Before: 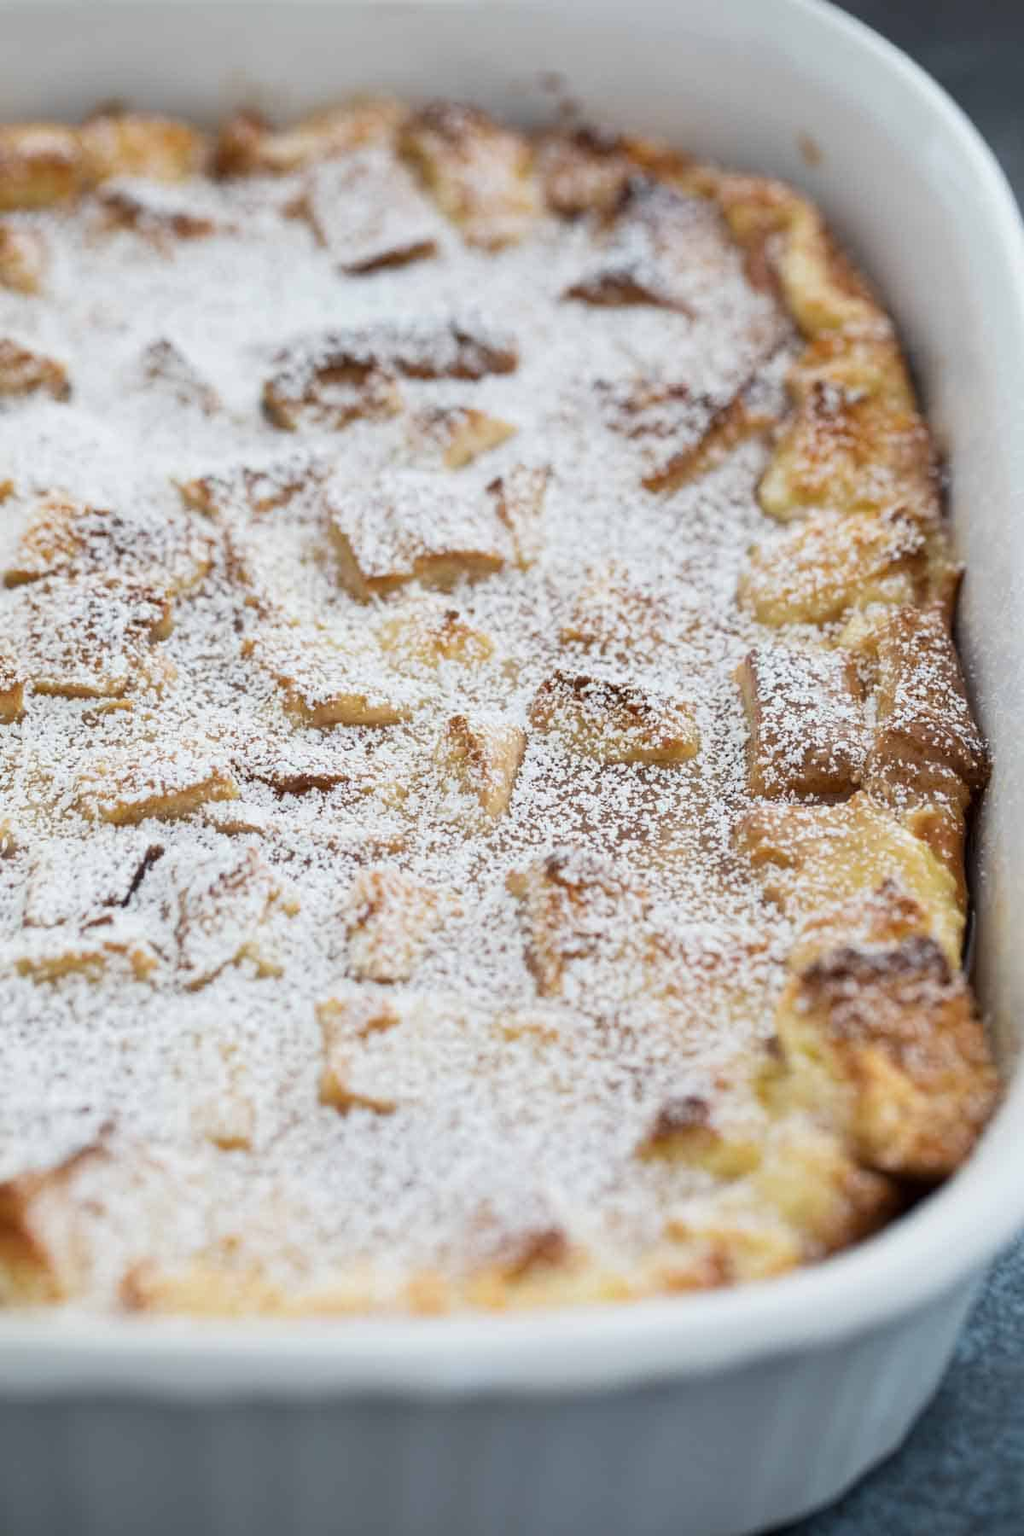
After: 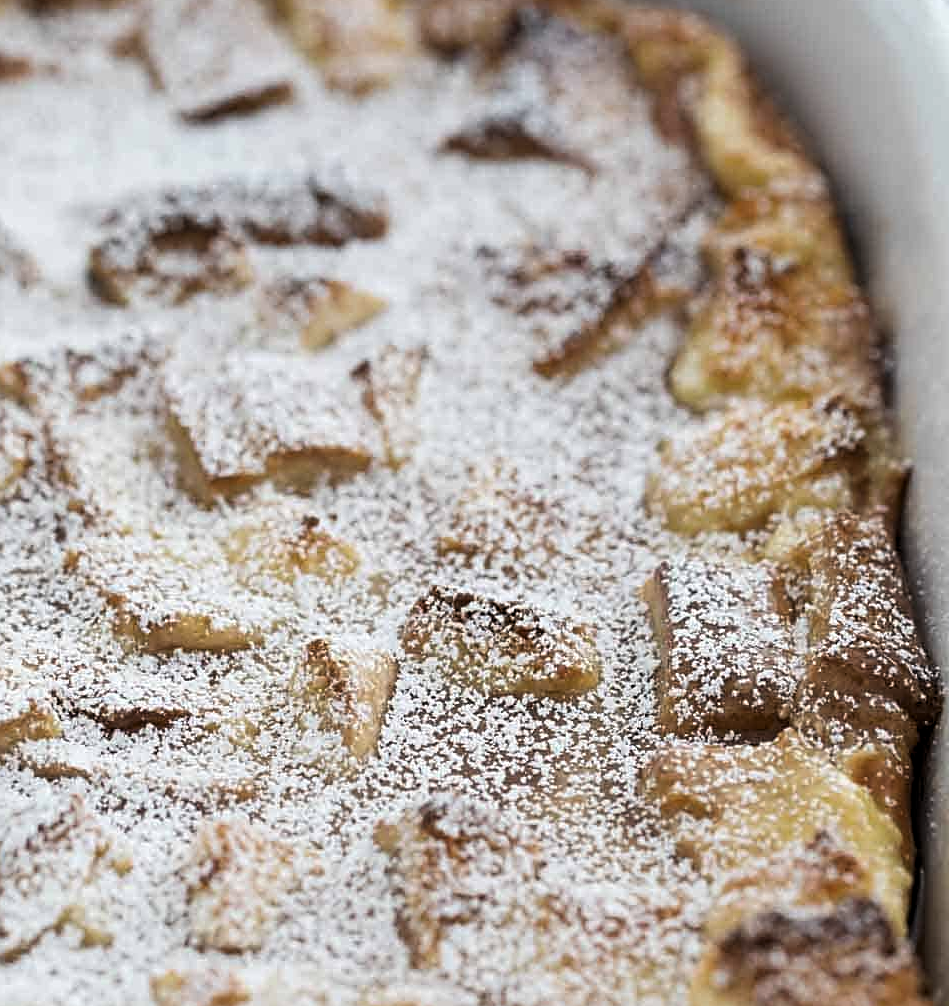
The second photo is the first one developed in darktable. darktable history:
sharpen: amount 0.496
crop: left 18.308%, top 11.105%, right 2.532%, bottom 33.001%
levels: levels [0.029, 0.545, 0.971]
